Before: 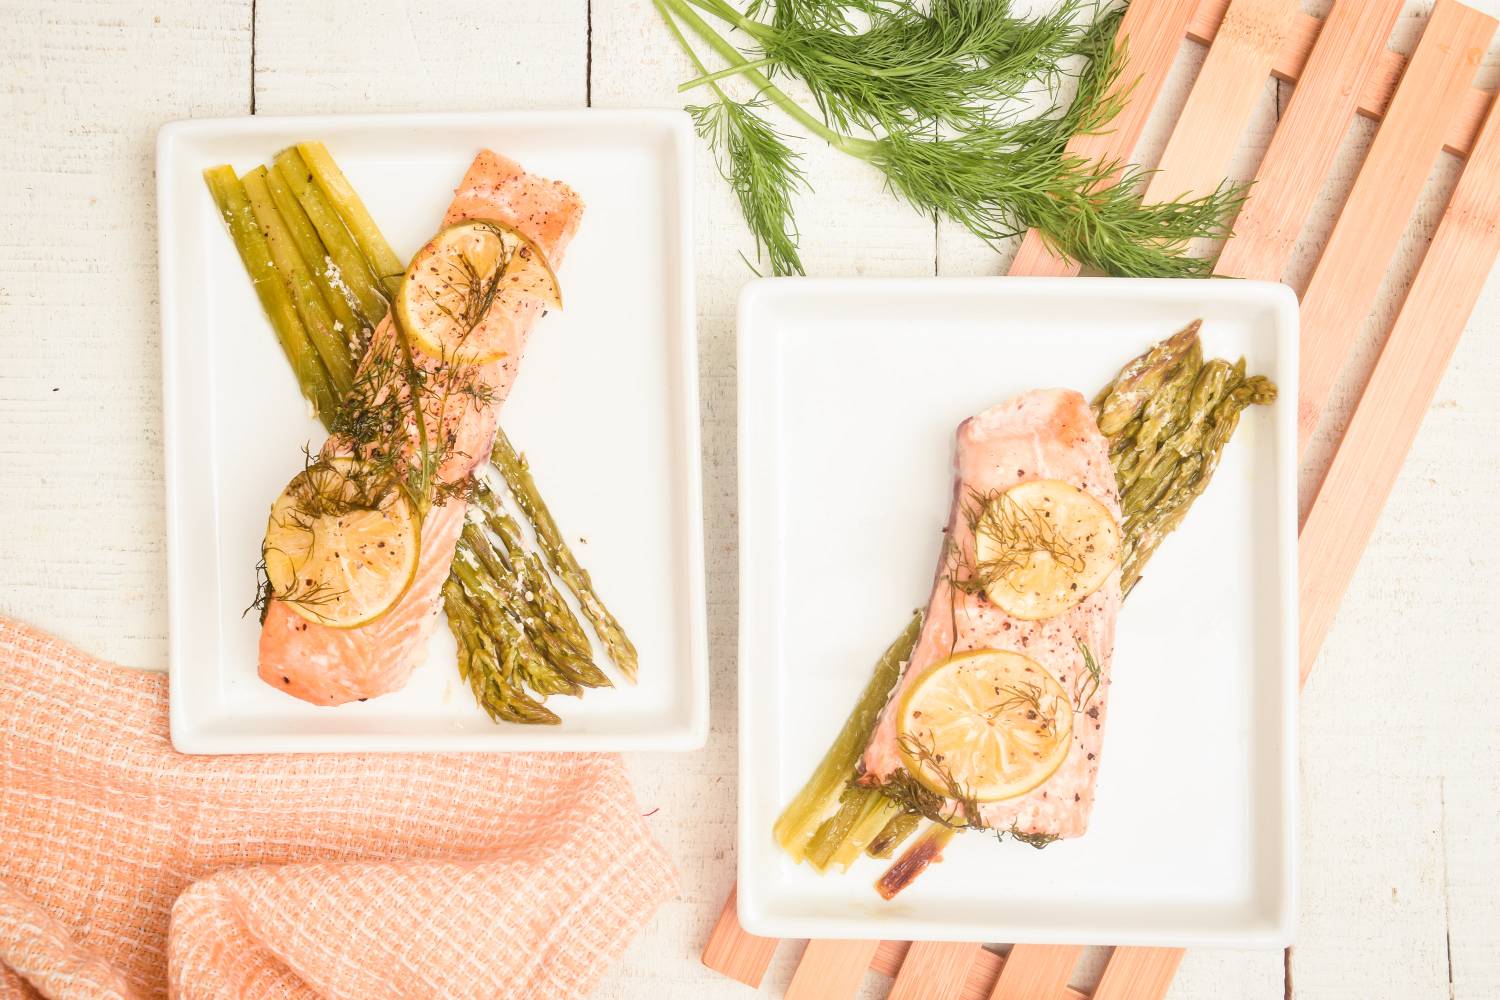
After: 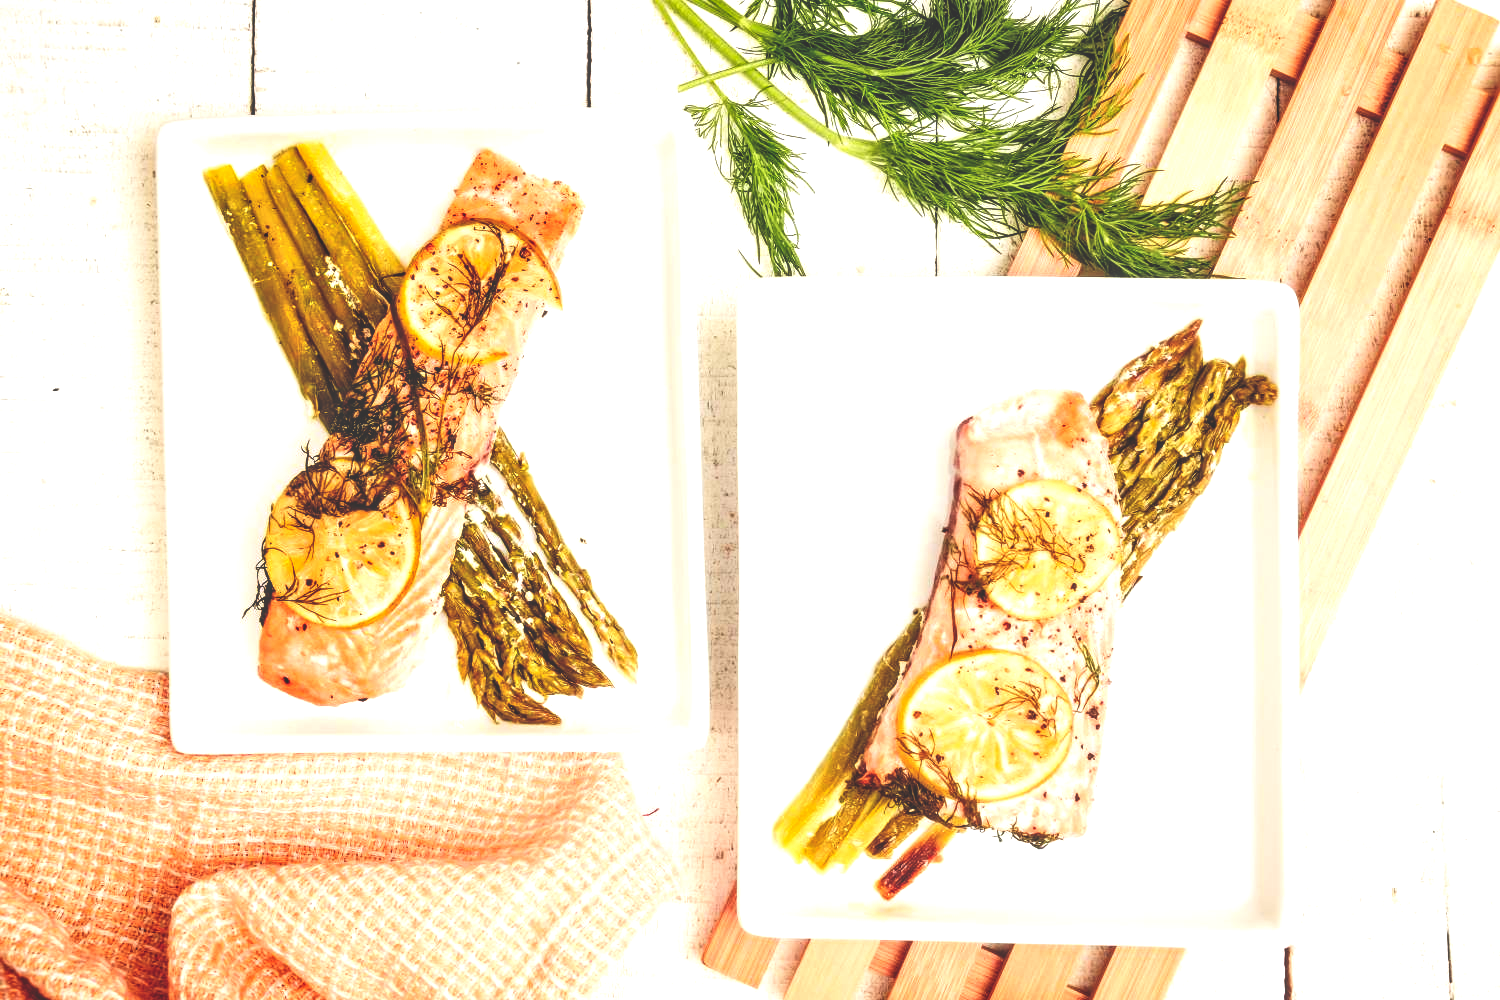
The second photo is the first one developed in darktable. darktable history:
shadows and highlights: shadows -12.76, white point adjustment 4.05, highlights 27.88
local contrast: detail 130%
base curve: curves: ch0 [(0, 0.036) (0.083, 0.04) (0.804, 1)], preserve colors none
